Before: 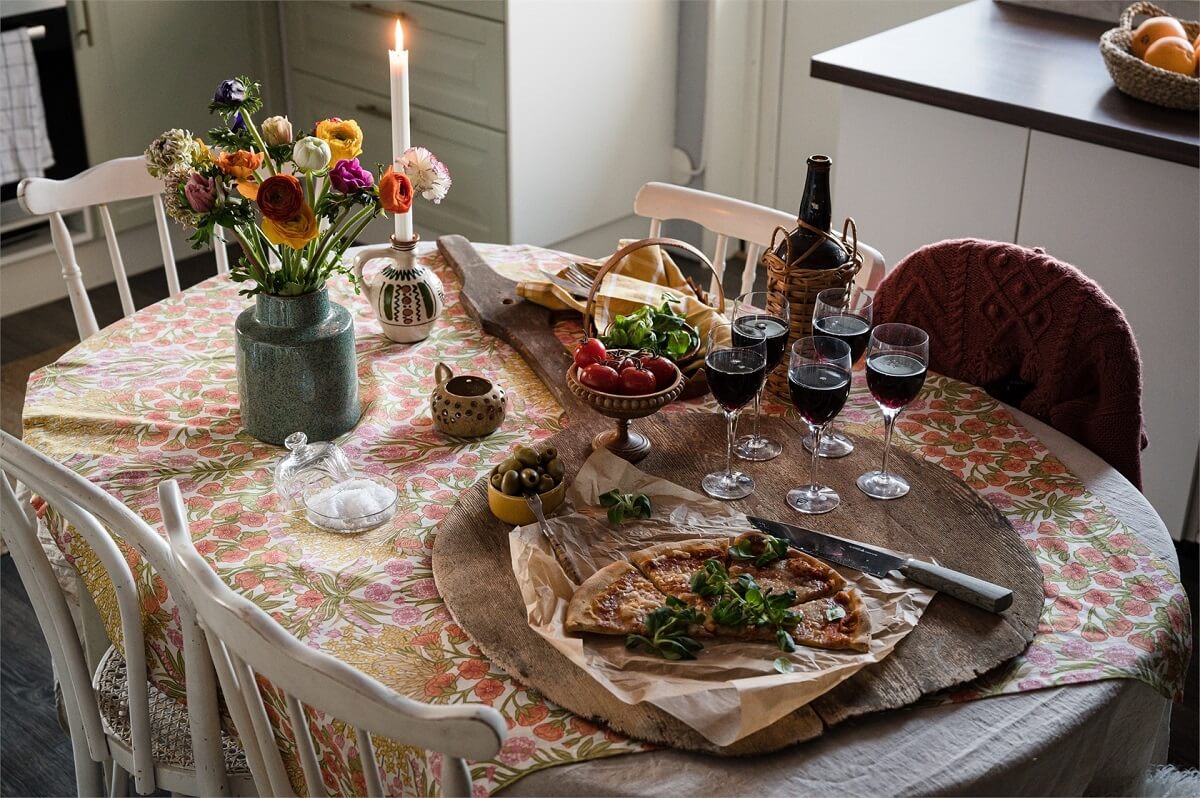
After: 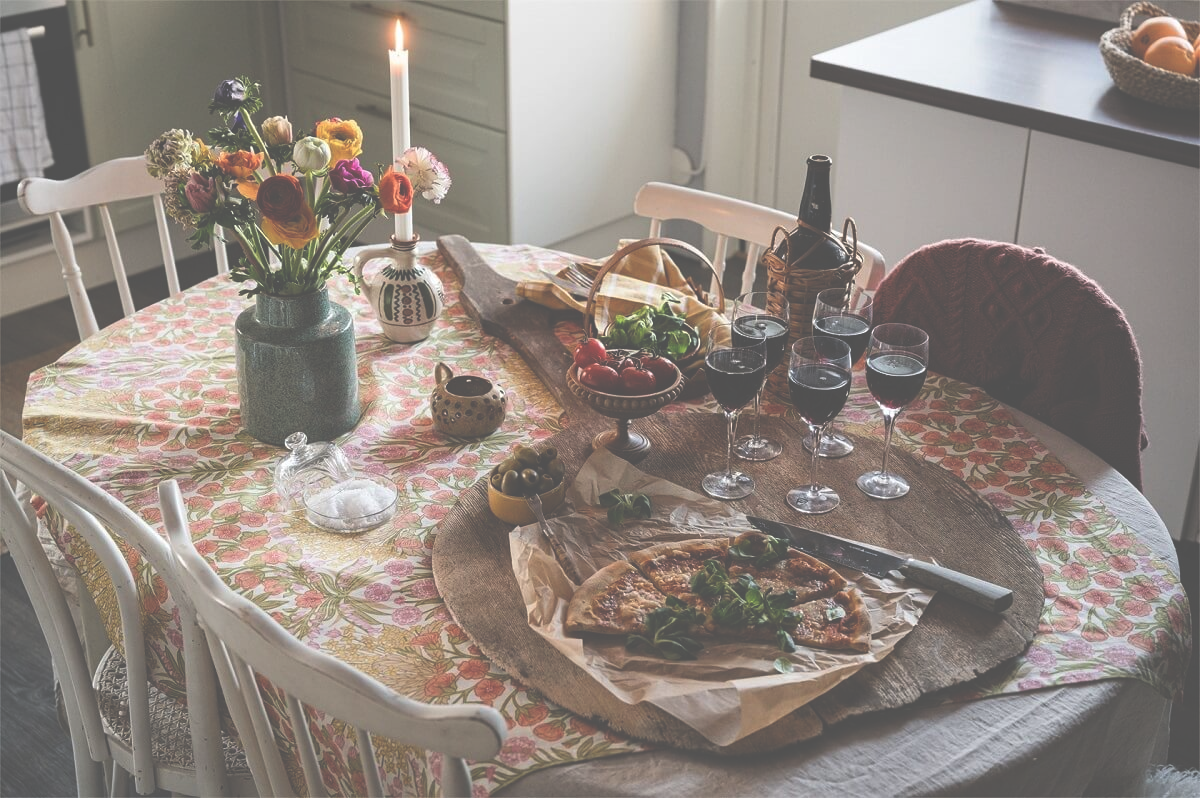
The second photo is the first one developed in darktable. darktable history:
exposure: black level correction -0.087, compensate highlight preservation false
white balance: emerald 1
